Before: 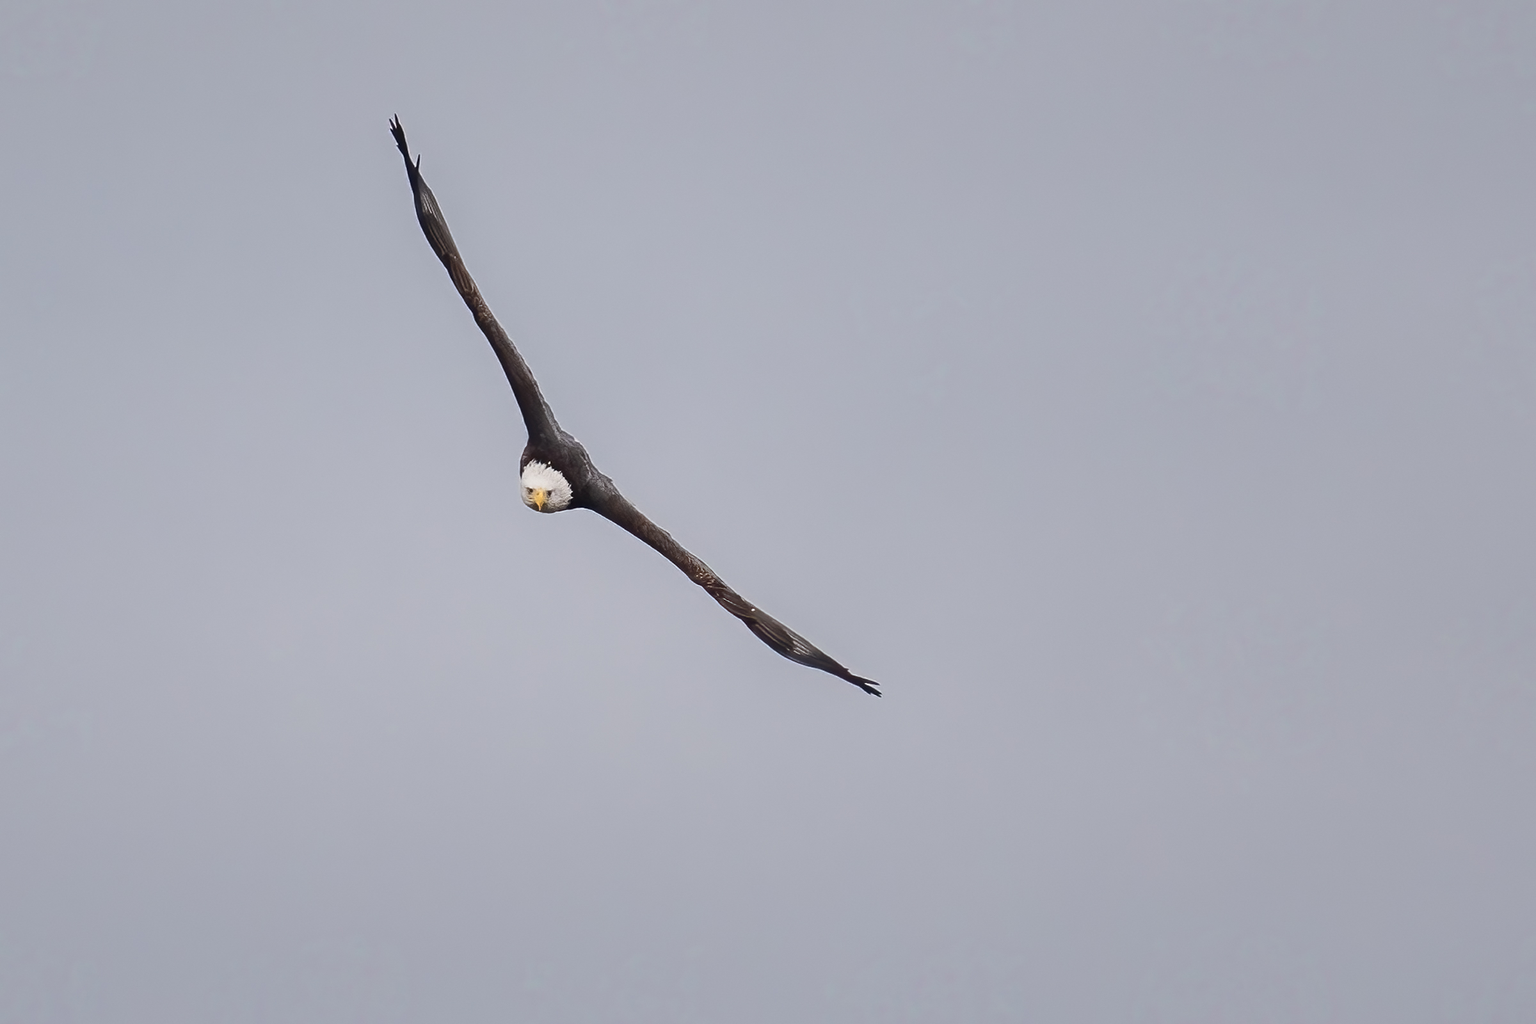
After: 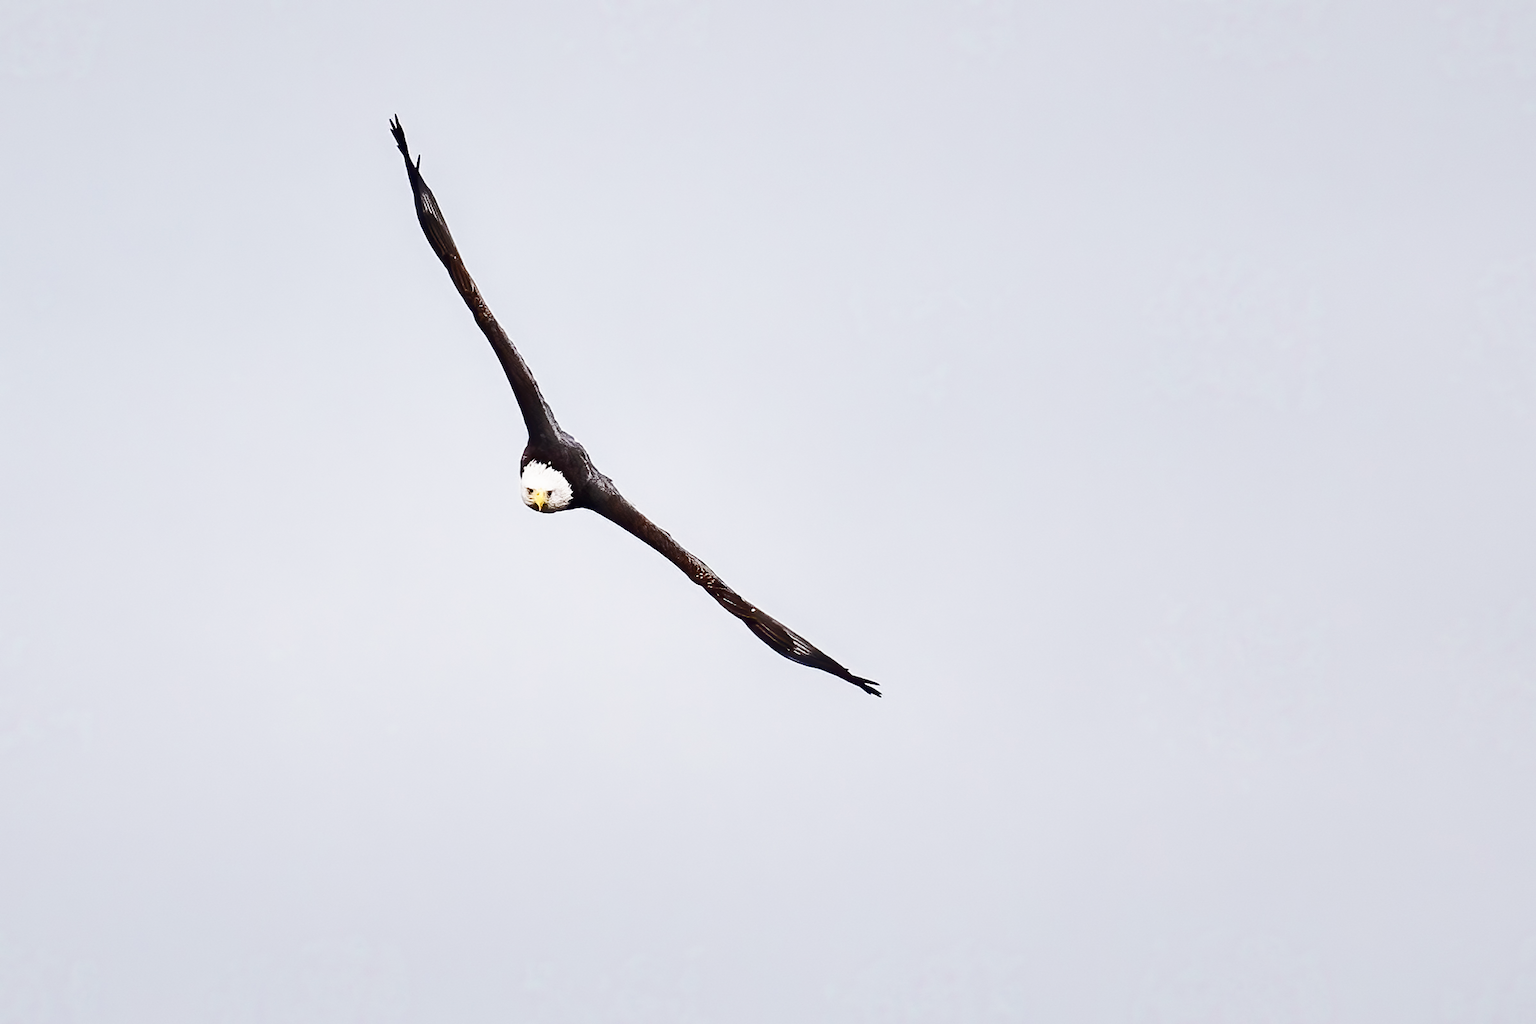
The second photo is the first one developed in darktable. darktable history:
shadows and highlights: soften with gaussian
base curve: curves: ch0 [(0, 0) (0.007, 0.004) (0.027, 0.03) (0.046, 0.07) (0.207, 0.54) (0.442, 0.872) (0.673, 0.972) (1, 1)], preserve colors none
